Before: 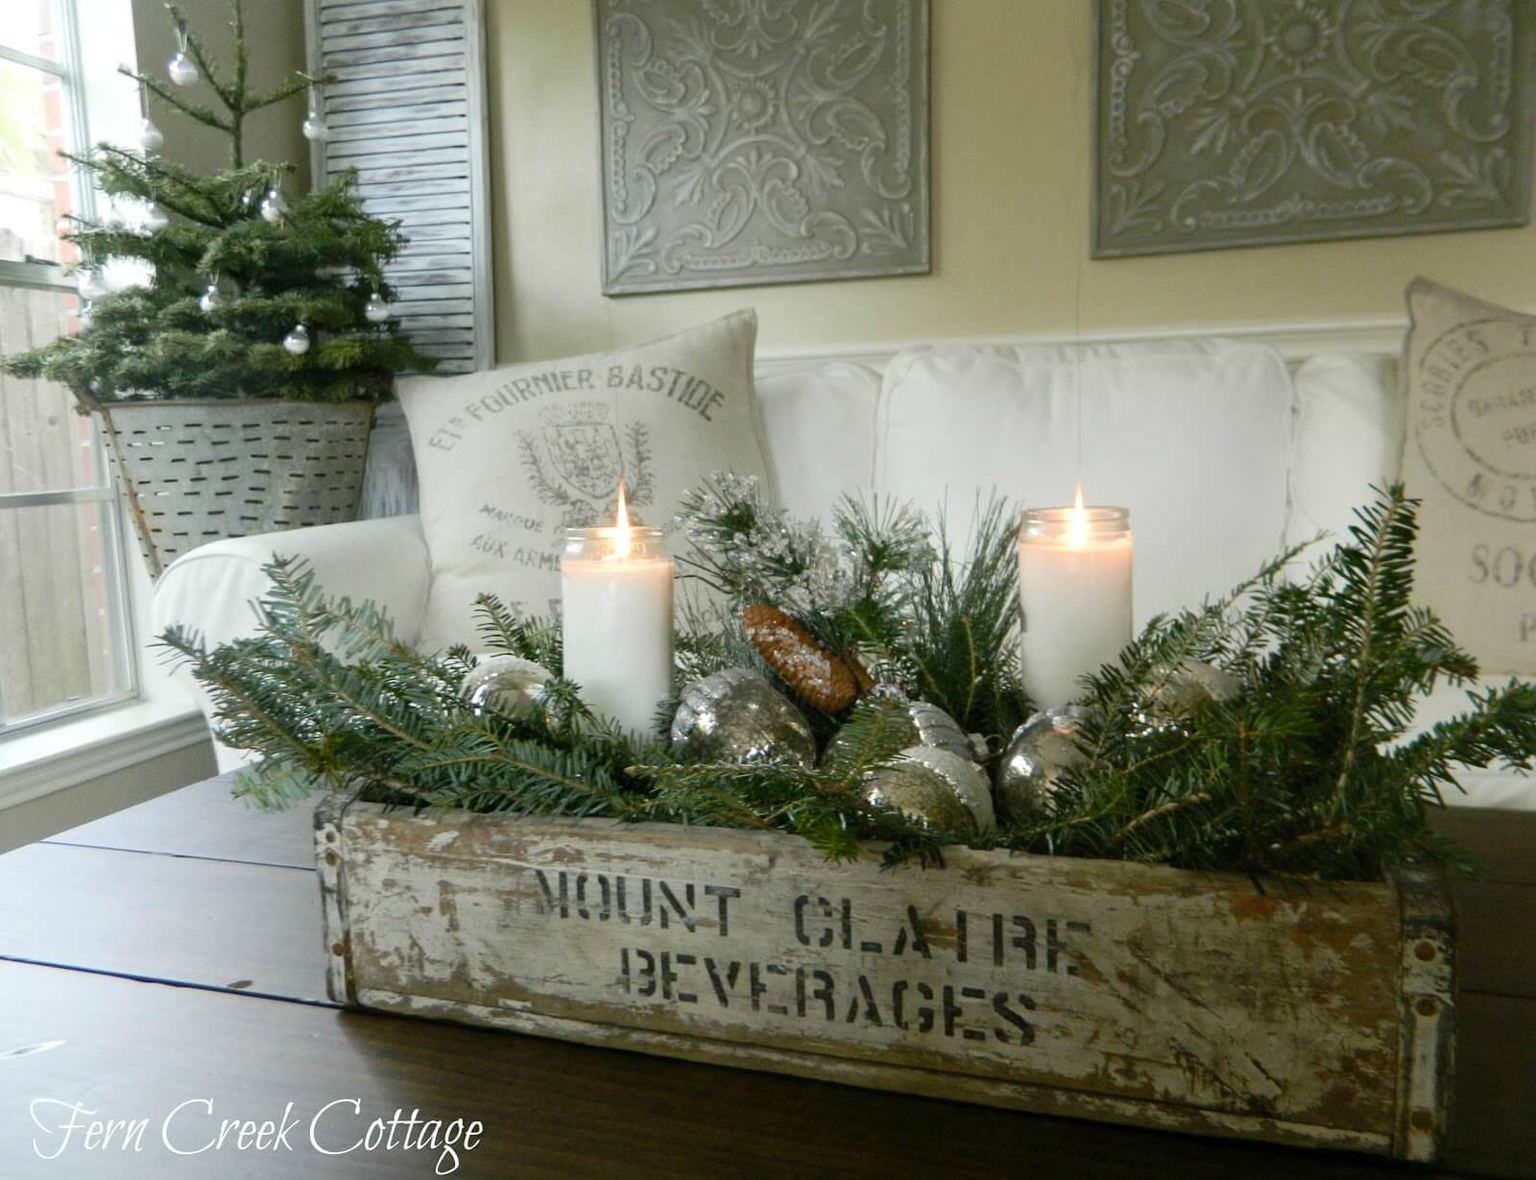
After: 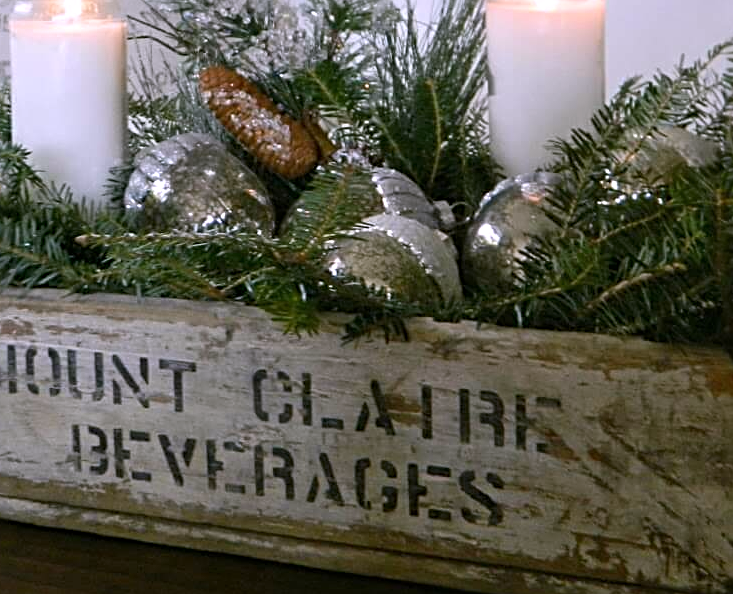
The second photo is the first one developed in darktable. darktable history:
sharpen: radius 3.119
white balance: red 1.042, blue 1.17
crop: left 35.976%, top 45.819%, right 18.162%, bottom 5.807%
